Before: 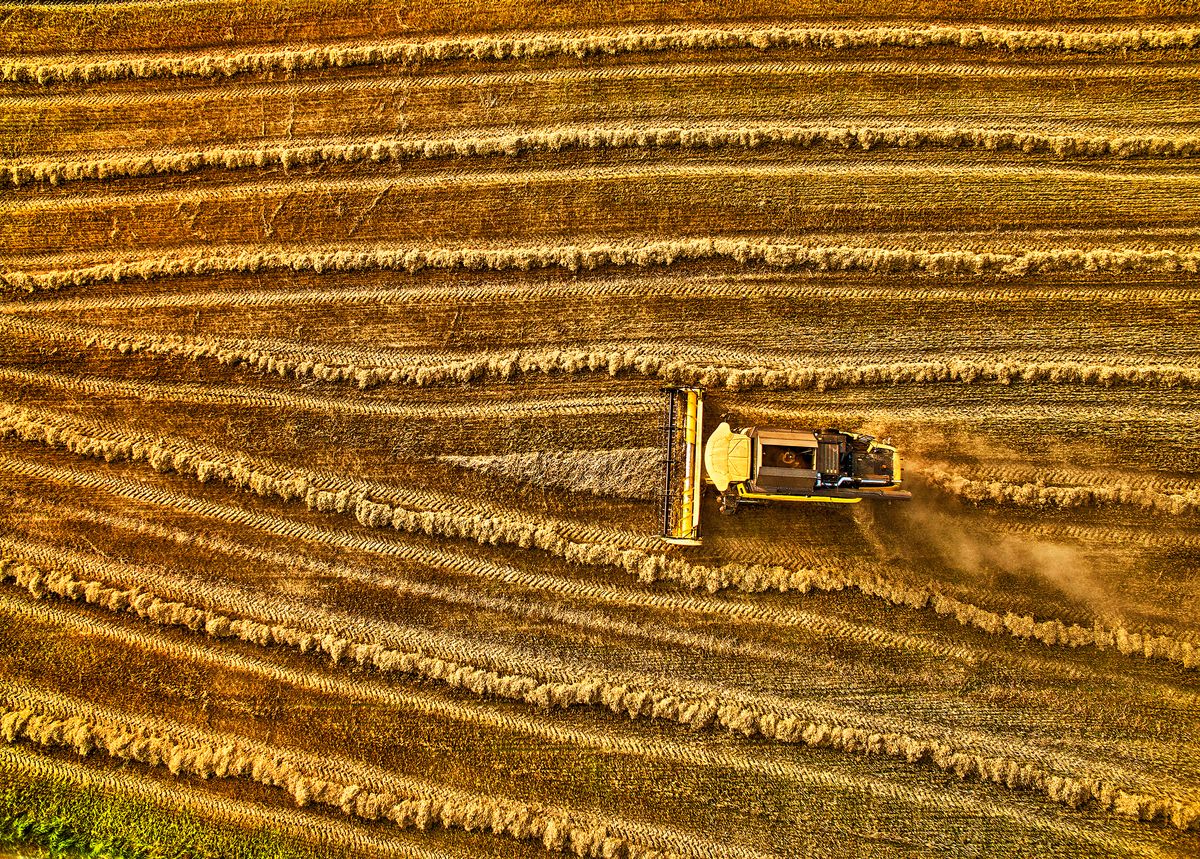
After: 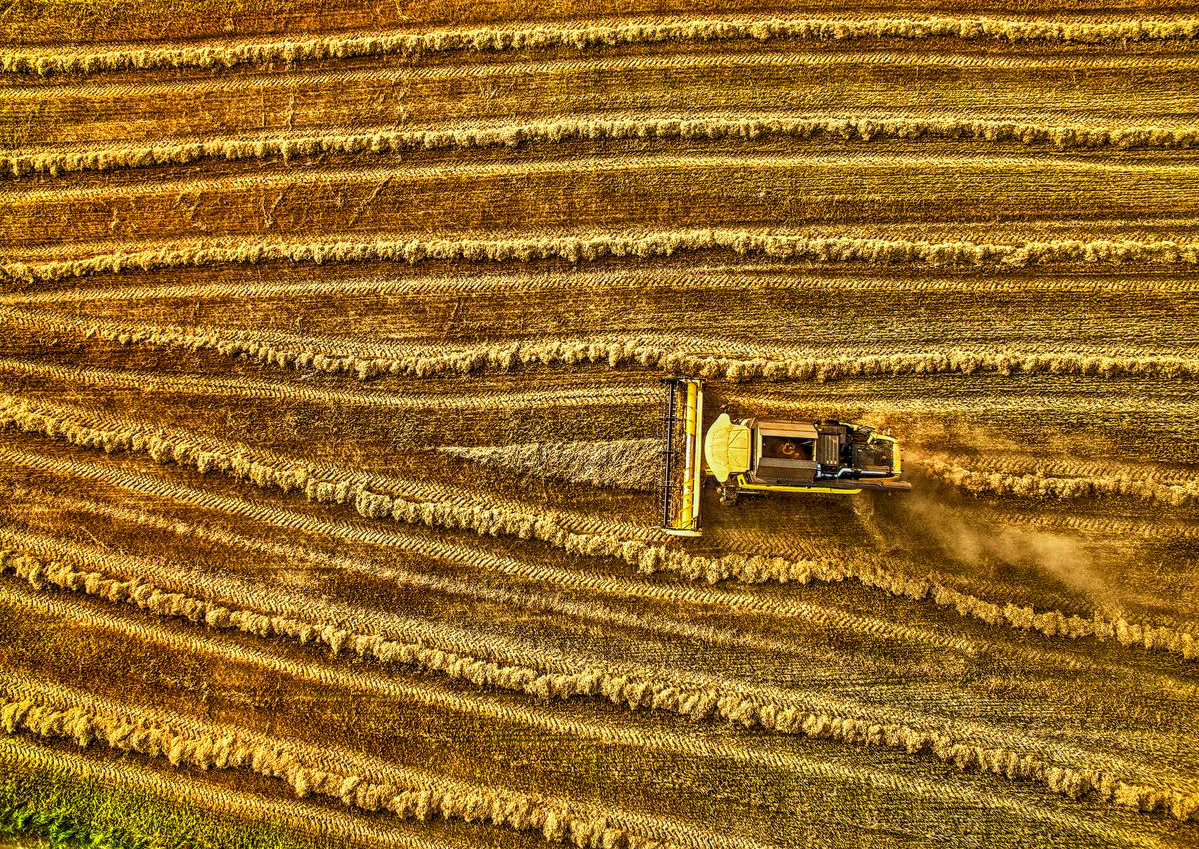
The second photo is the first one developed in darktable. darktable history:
color correction: highlights a* -4.73, highlights b* 5.06, saturation 0.97
crop: top 1.049%, right 0.001%
local contrast: on, module defaults
